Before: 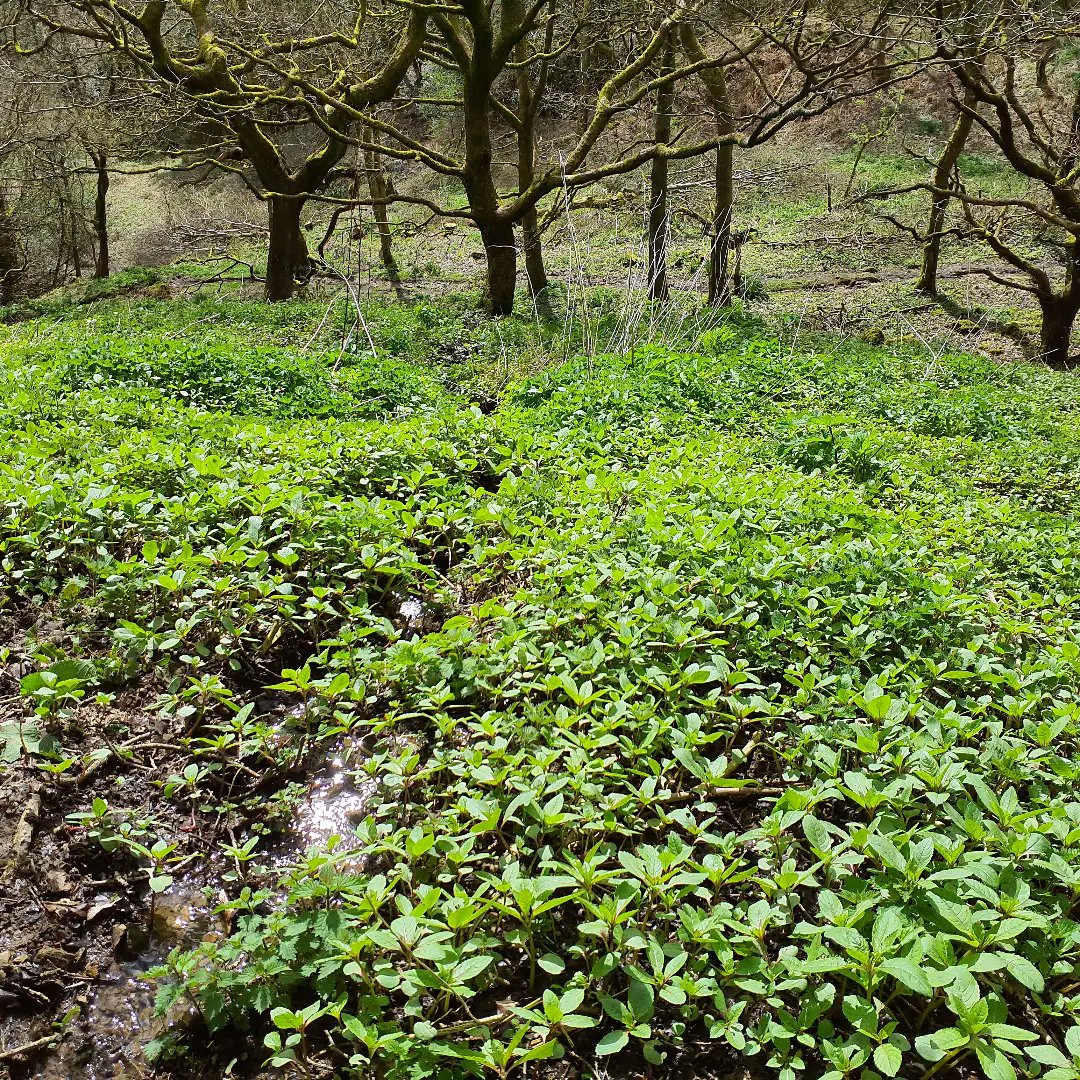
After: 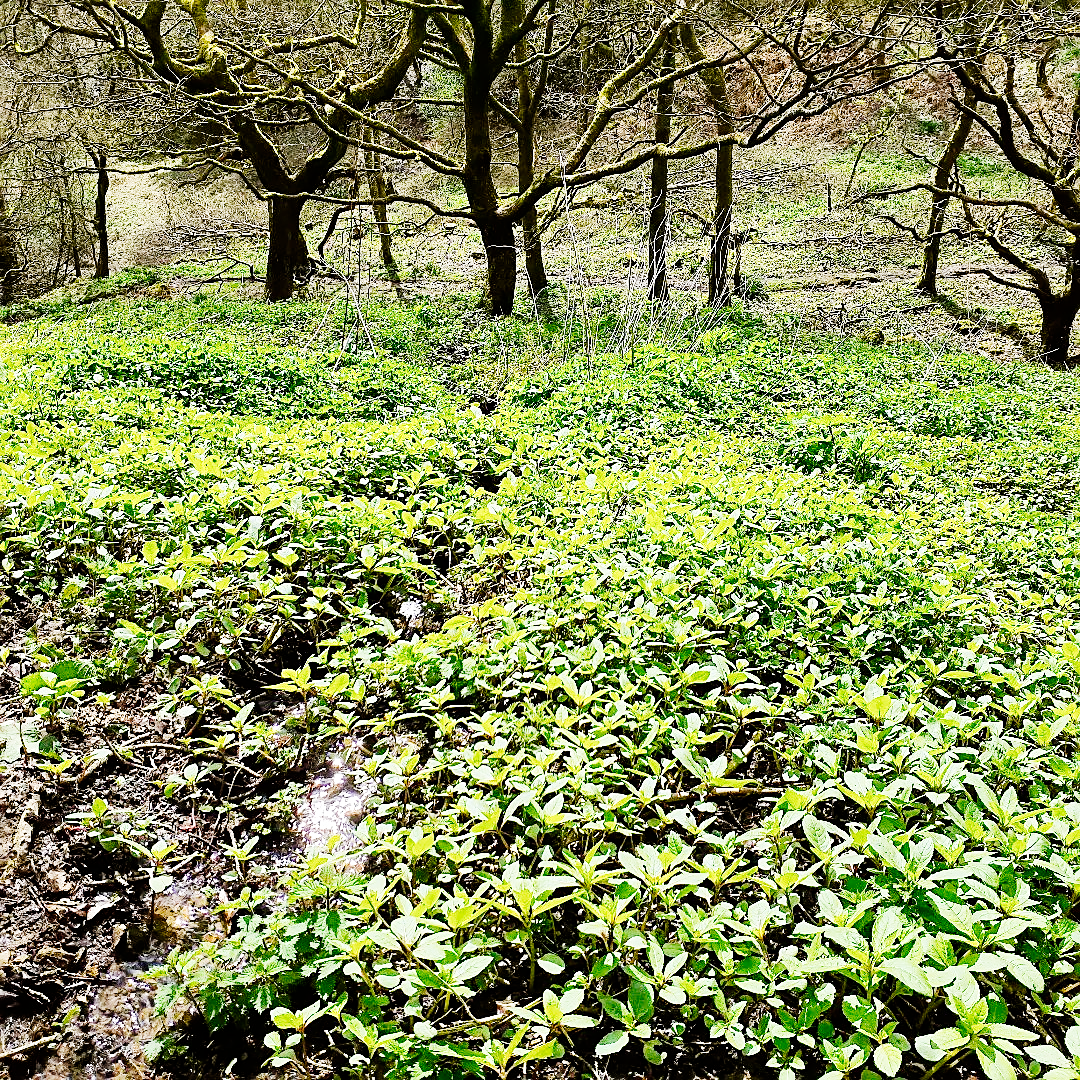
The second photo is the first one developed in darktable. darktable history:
sharpen: on, module defaults
tone curve: curves: ch0 [(0, 0) (0.004, 0) (0.133, 0.071) (0.325, 0.456) (0.832, 0.957) (1, 1)], preserve colors none
